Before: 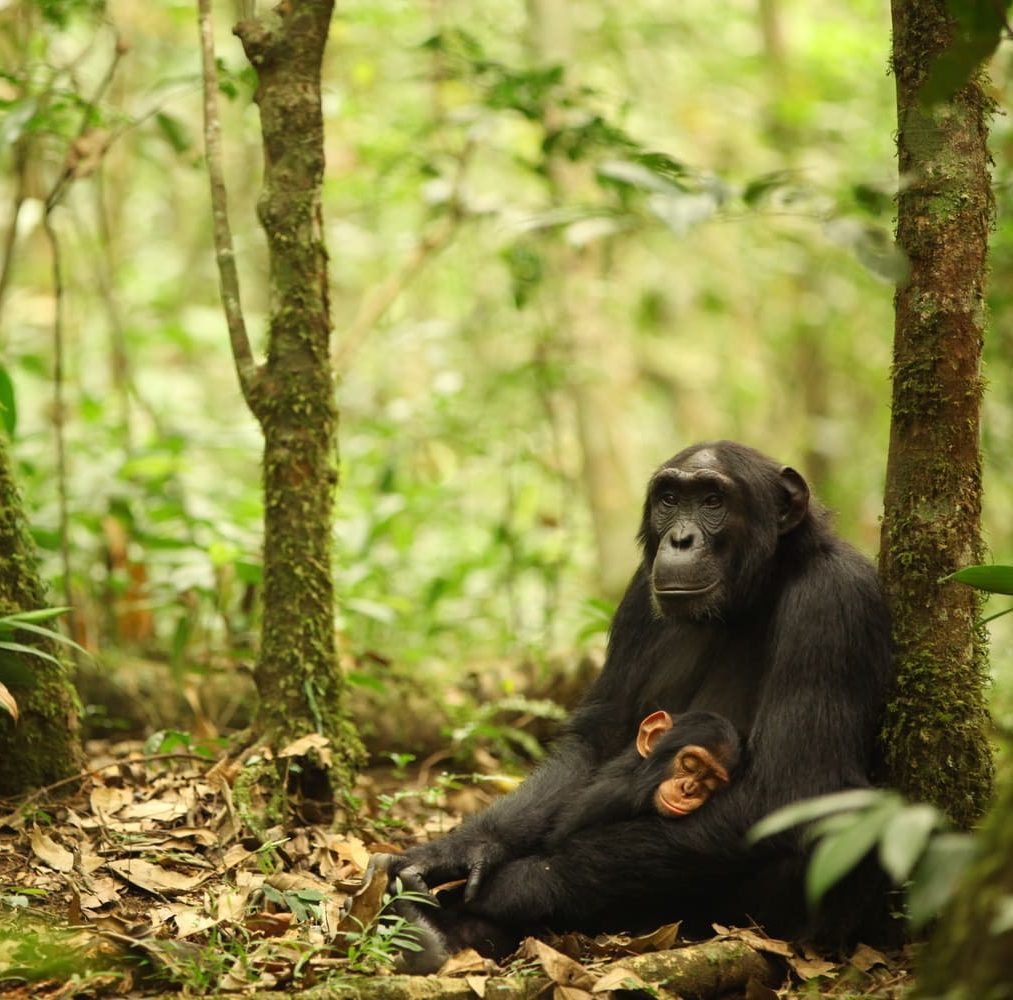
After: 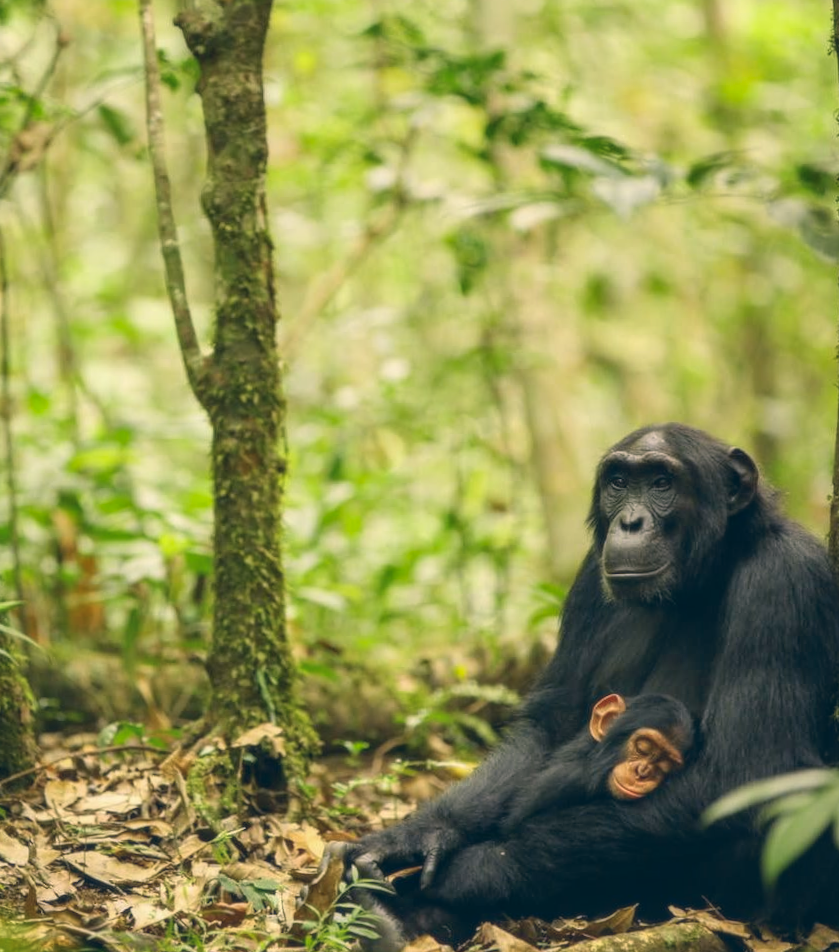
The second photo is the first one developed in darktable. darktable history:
contrast brightness saturation: contrast -0.1, brightness 0.05, saturation 0.08
local contrast: on, module defaults
color correction: highlights a* 10.32, highlights b* 14.66, shadows a* -9.59, shadows b* -15.02
crop and rotate: angle 1°, left 4.281%, top 0.642%, right 11.383%, bottom 2.486%
exposure: exposure -0.05 EV
white balance: red 0.926, green 1.003, blue 1.133
soften: size 10%, saturation 50%, brightness 0.2 EV, mix 10%
tone equalizer: on, module defaults
